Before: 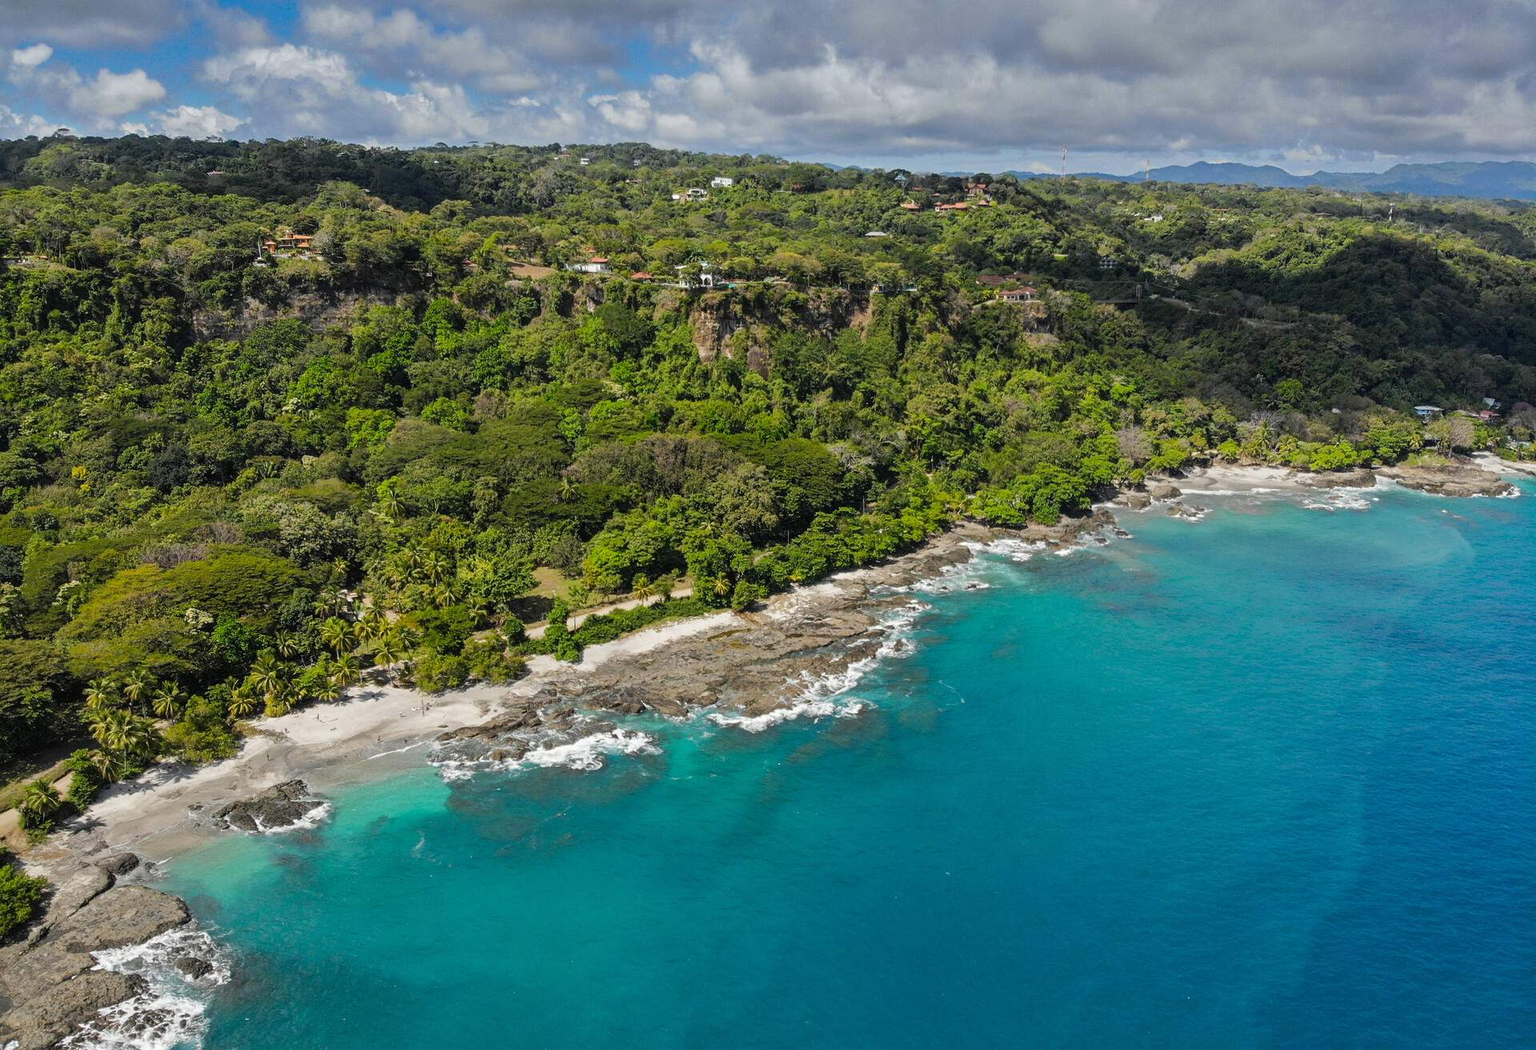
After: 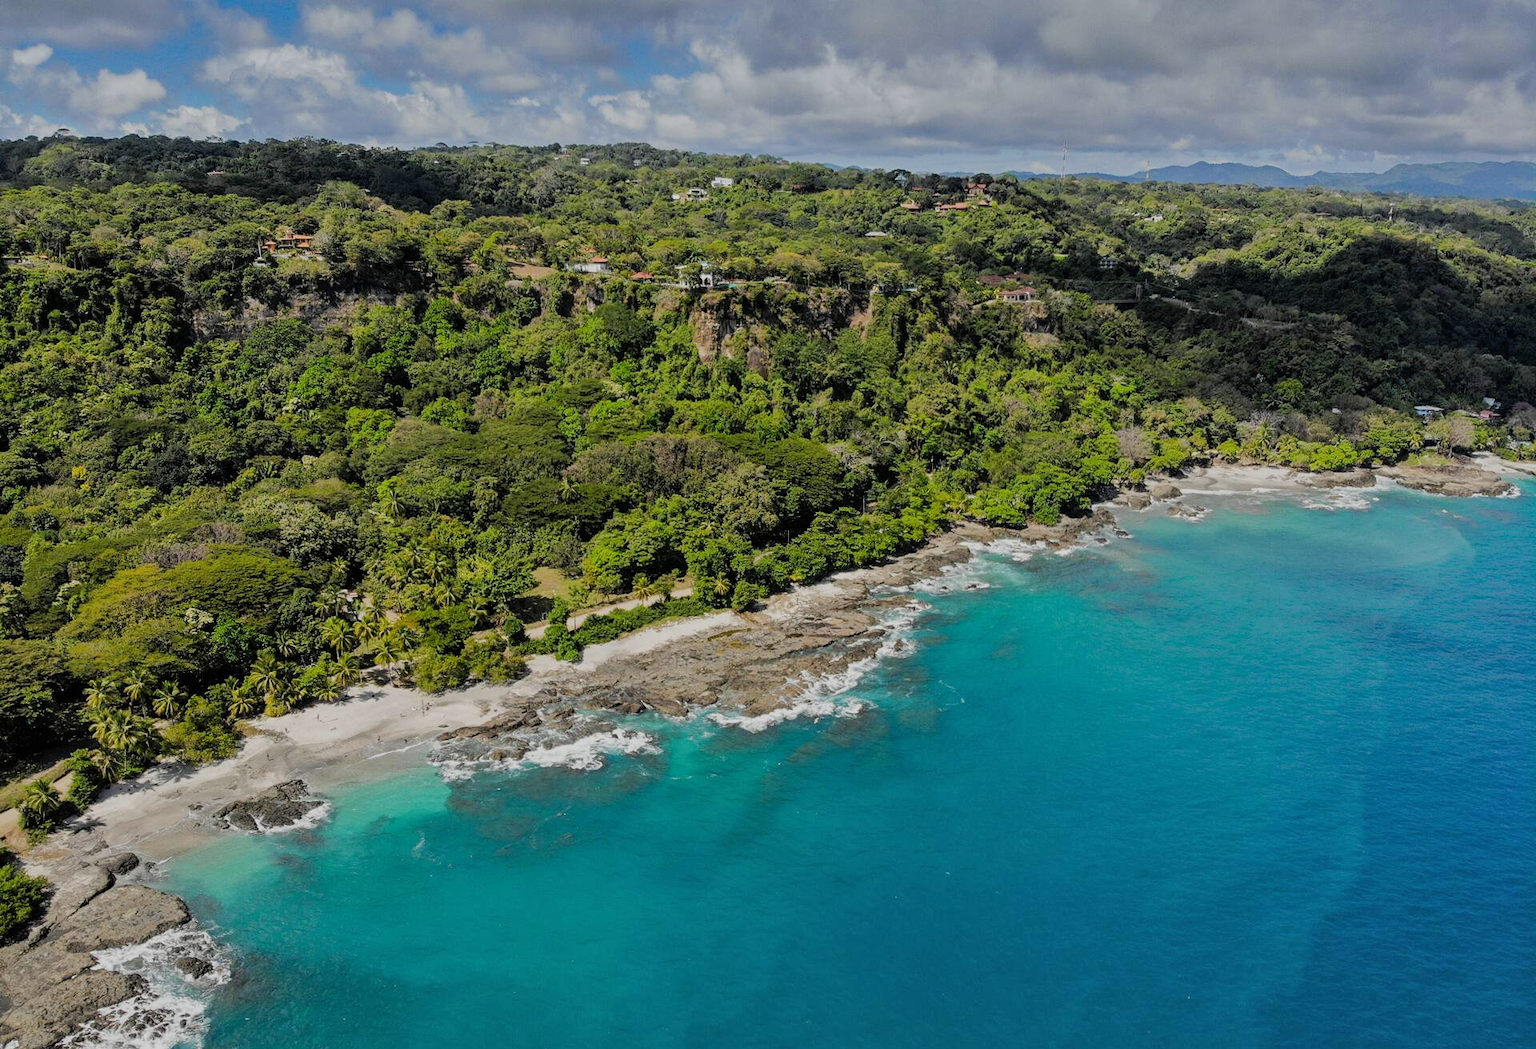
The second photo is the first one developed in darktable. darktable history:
filmic rgb: black relative exposure -7.65 EV, white relative exposure 4.56 EV, hardness 3.61
shadows and highlights: shadows 30.72, highlights -63.16, soften with gaussian
